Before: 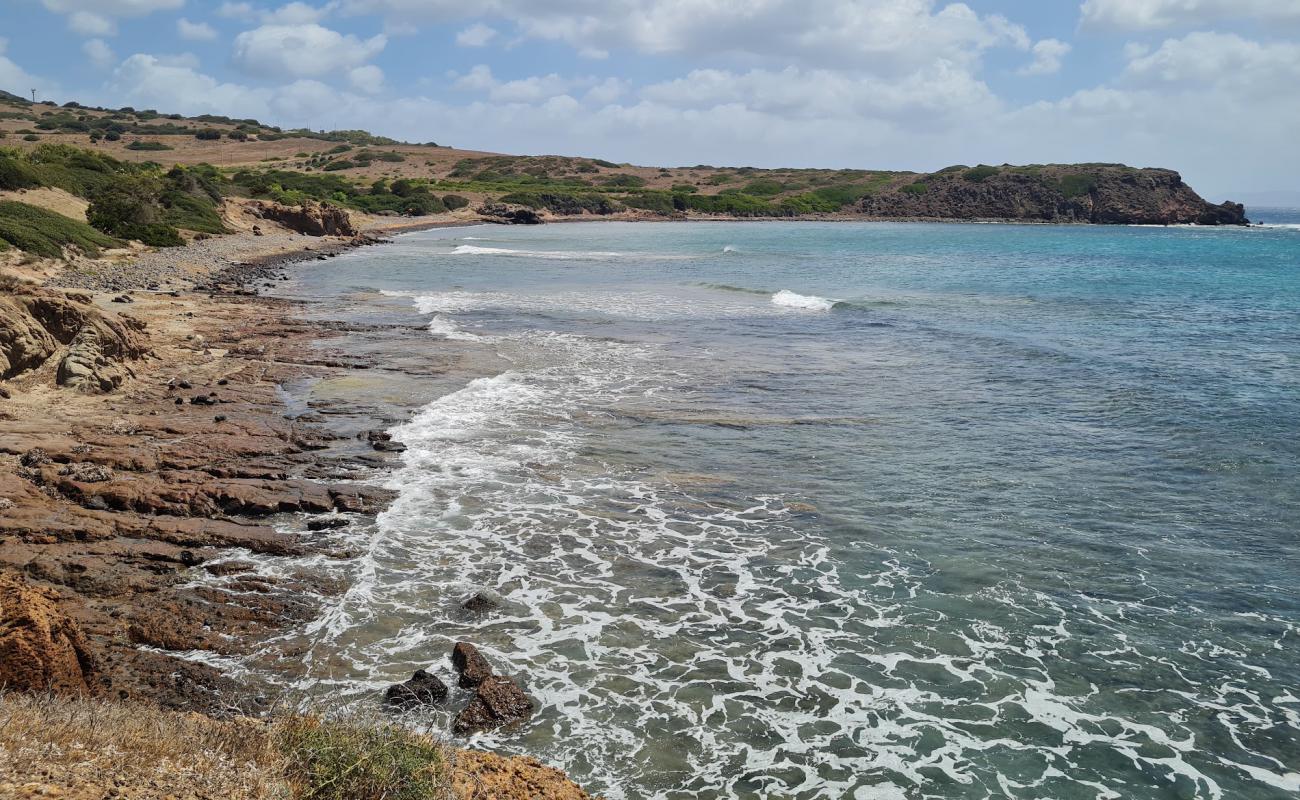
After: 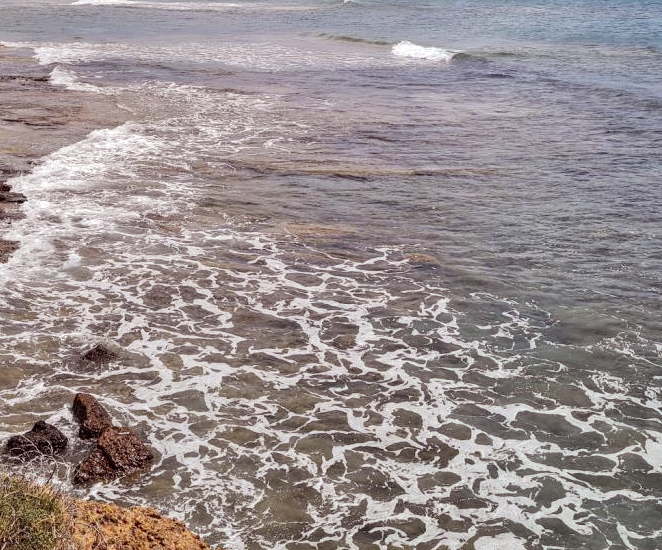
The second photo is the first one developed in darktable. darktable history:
local contrast: on, module defaults
rgb levels: mode RGB, independent channels, levels [[0, 0.474, 1], [0, 0.5, 1], [0, 0.5, 1]]
crop and rotate: left 29.237%, top 31.152%, right 19.807%
